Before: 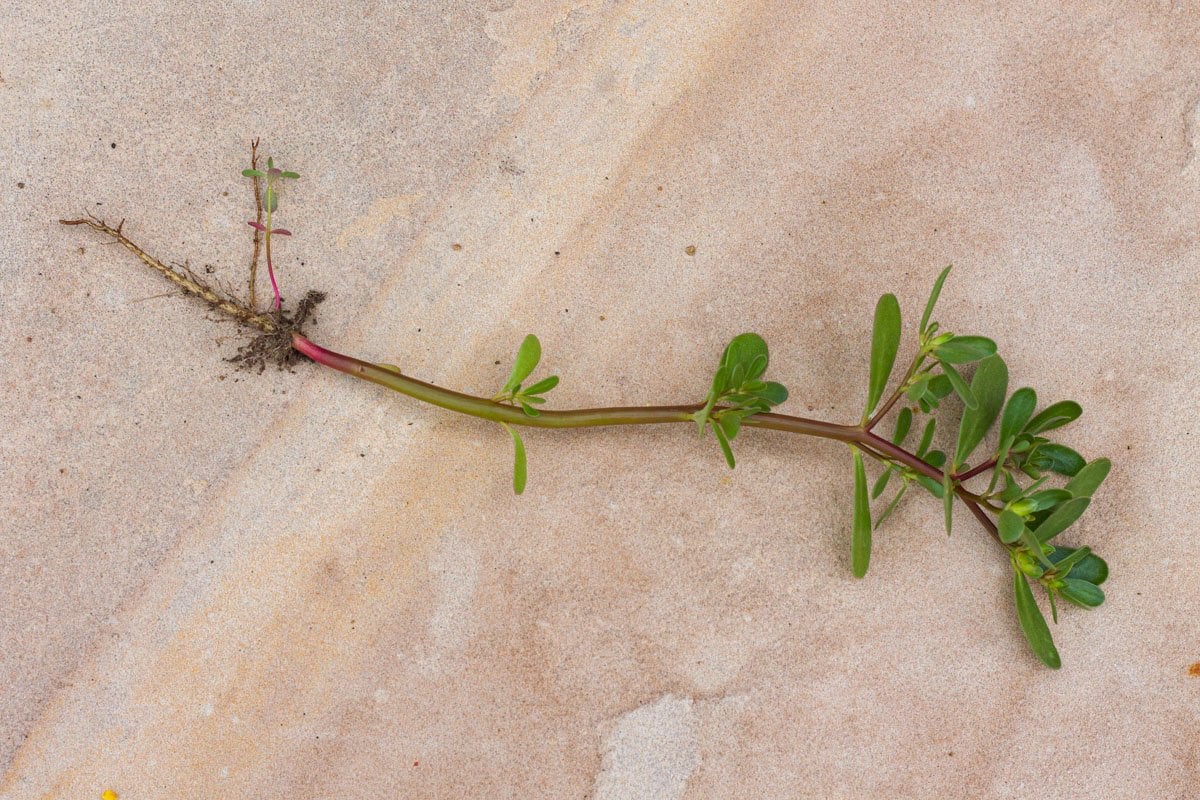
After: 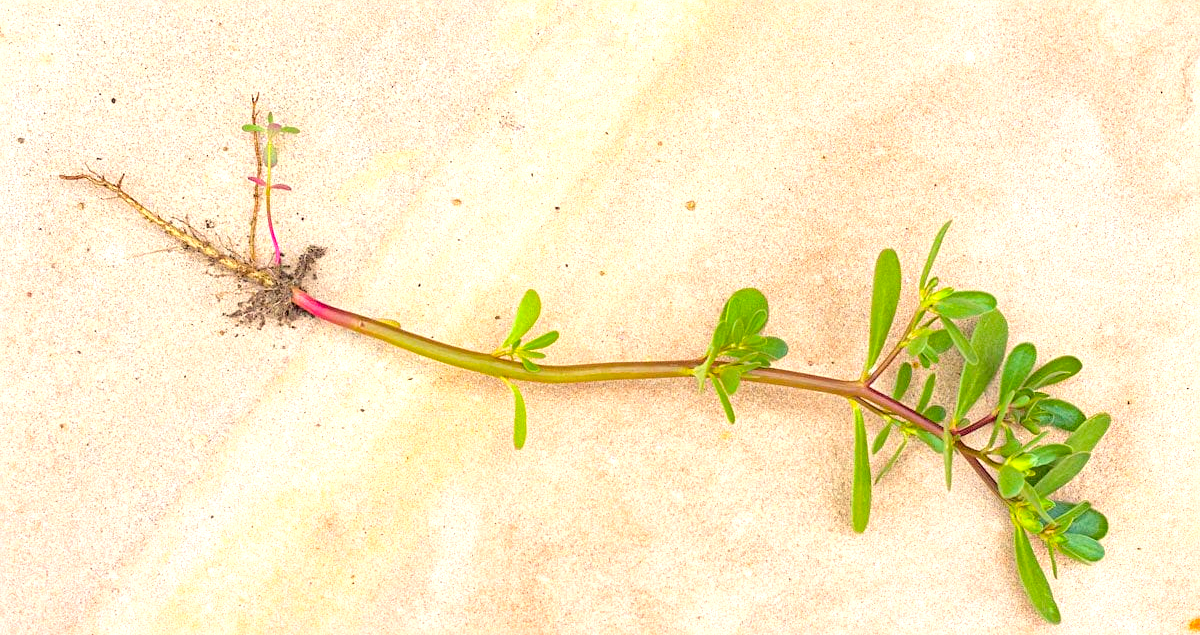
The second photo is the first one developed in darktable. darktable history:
tone curve: curves: ch0 [(0, 0) (0.003, 0.001) (0.011, 0.004) (0.025, 0.013) (0.044, 0.022) (0.069, 0.035) (0.1, 0.053) (0.136, 0.088) (0.177, 0.149) (0.224, 0.213) (0.277, 0.293) (0.335, 0.381) (0.399, 0.463) (0.468, 0.546) (0.543, 0.616) (0.623, 0.693) (0.709, 0.766) (0.801, 0.843) (0.898, 0.921) (1, 1)], color space Lab, independent channels, preserve colors none
local contrast: mode bilateral grid, contrast 19, coarseness 51, detail 119%, midtone range 0.2
crop and rotate: top 5.651%, bottom 14.885%
color balance rgb: power › hue 170.06°, highlights gain › chroma 3.02%, highlights gain › hue 76.46°, perceptual saturation grading › global saturation 25.662%, contrast -9.919%
exposure: black level correction 0, exposure 1.619 EV, compensate highlight preservation false
color calibration: x 0.355, y 0.367, temperature 4717.94 K
contrast brightness saturation: contrast -0.124
sharpen: radius 2.151, amount 0.382, threshold 0.106
